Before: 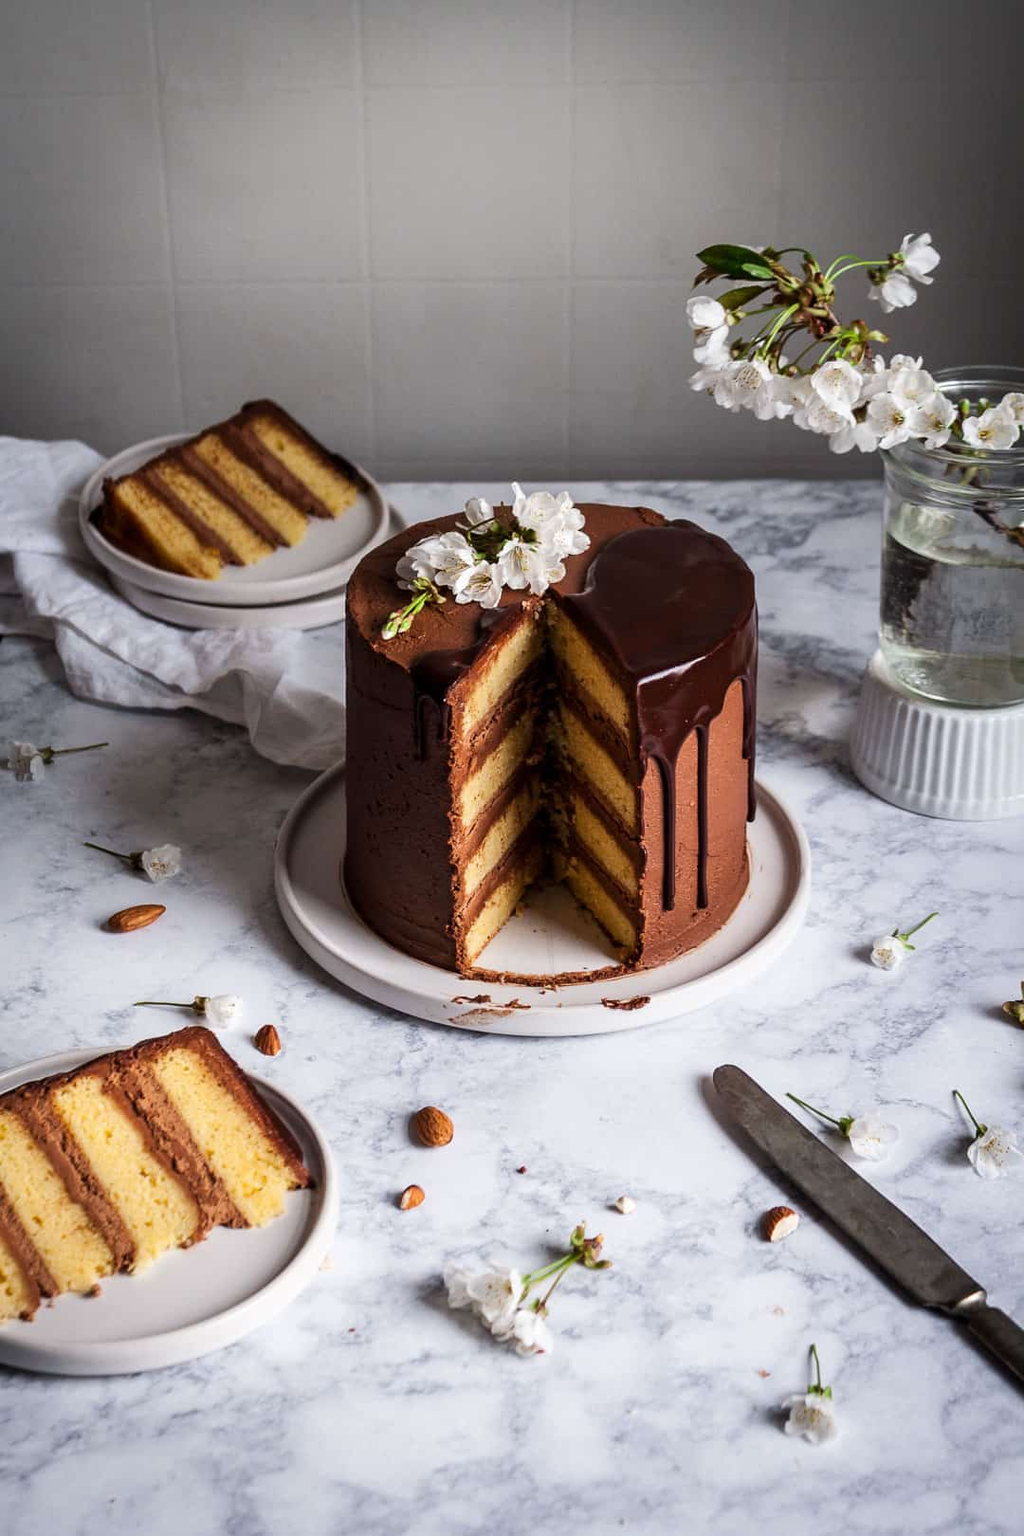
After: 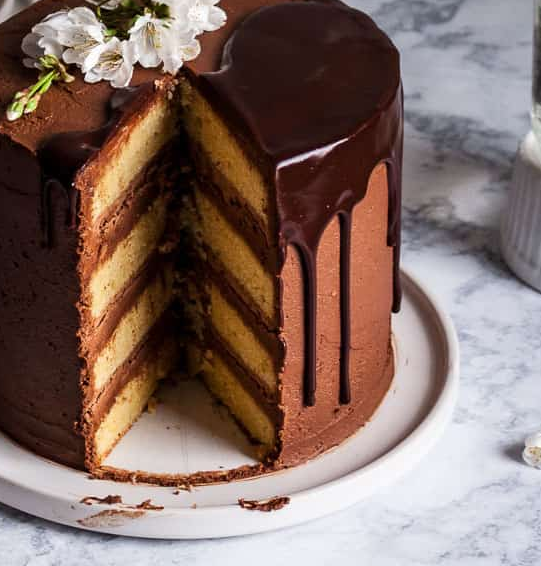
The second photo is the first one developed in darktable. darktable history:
crop: left 36.714%, top 34.257%, right 13.141%, bottom 30.791%
